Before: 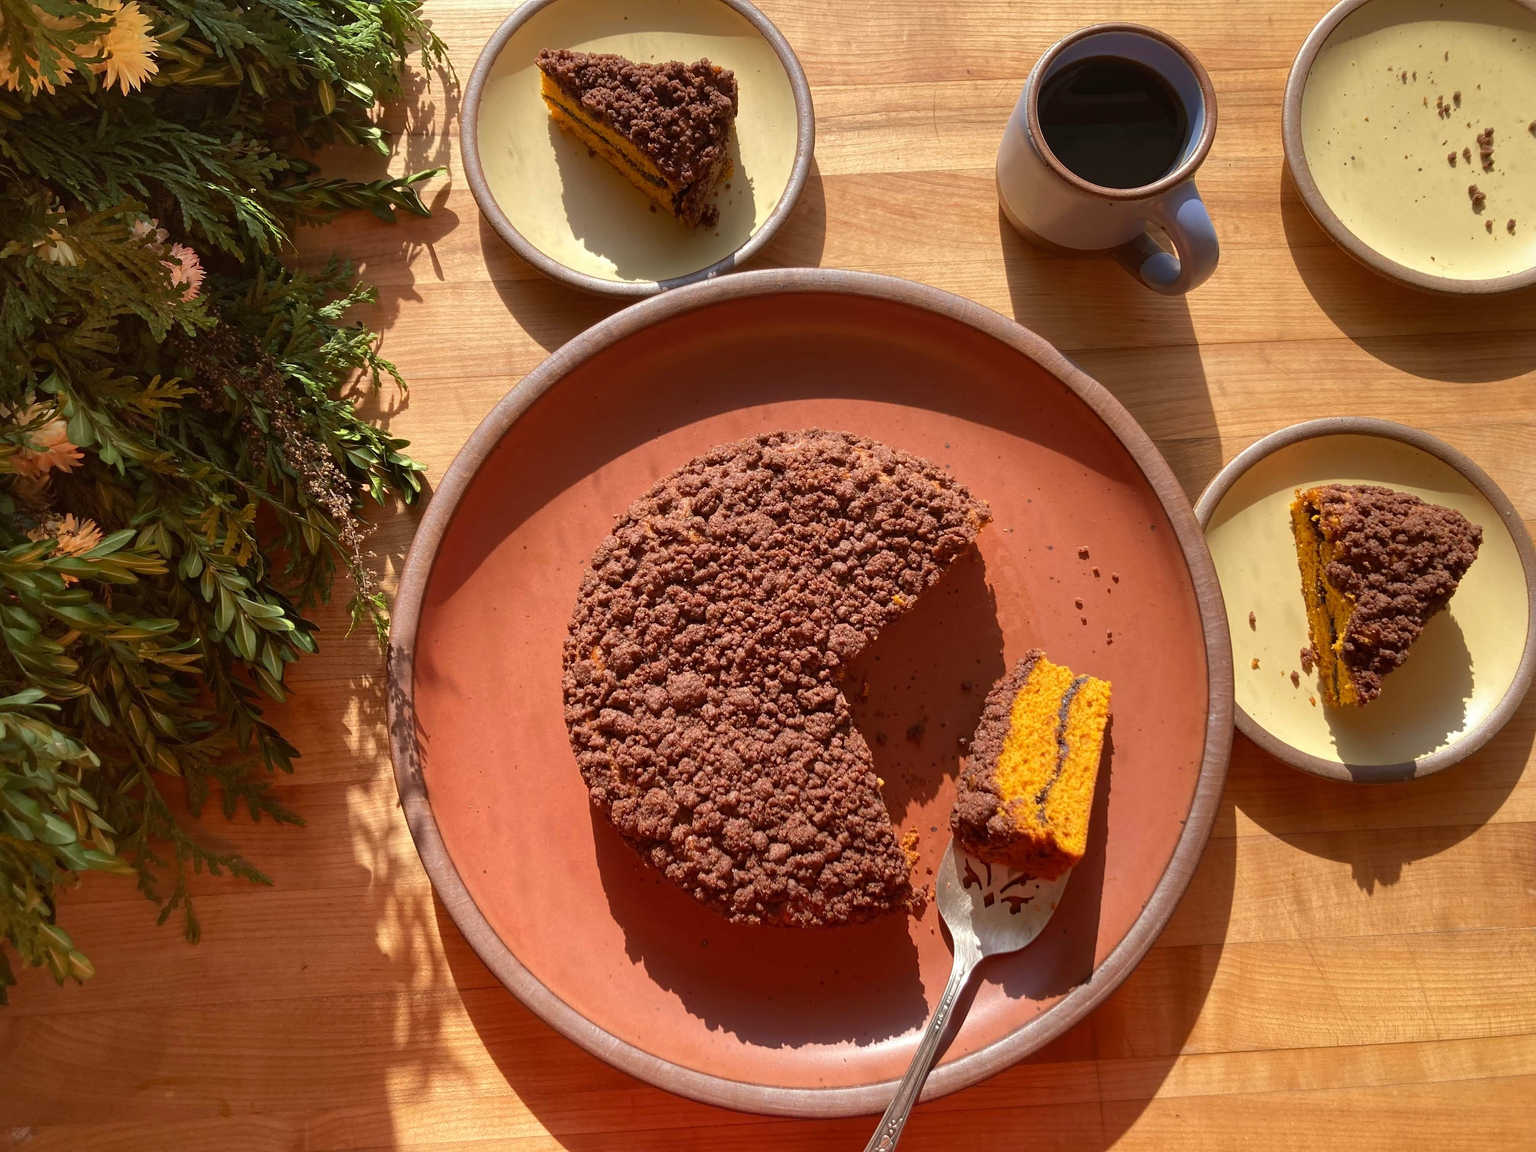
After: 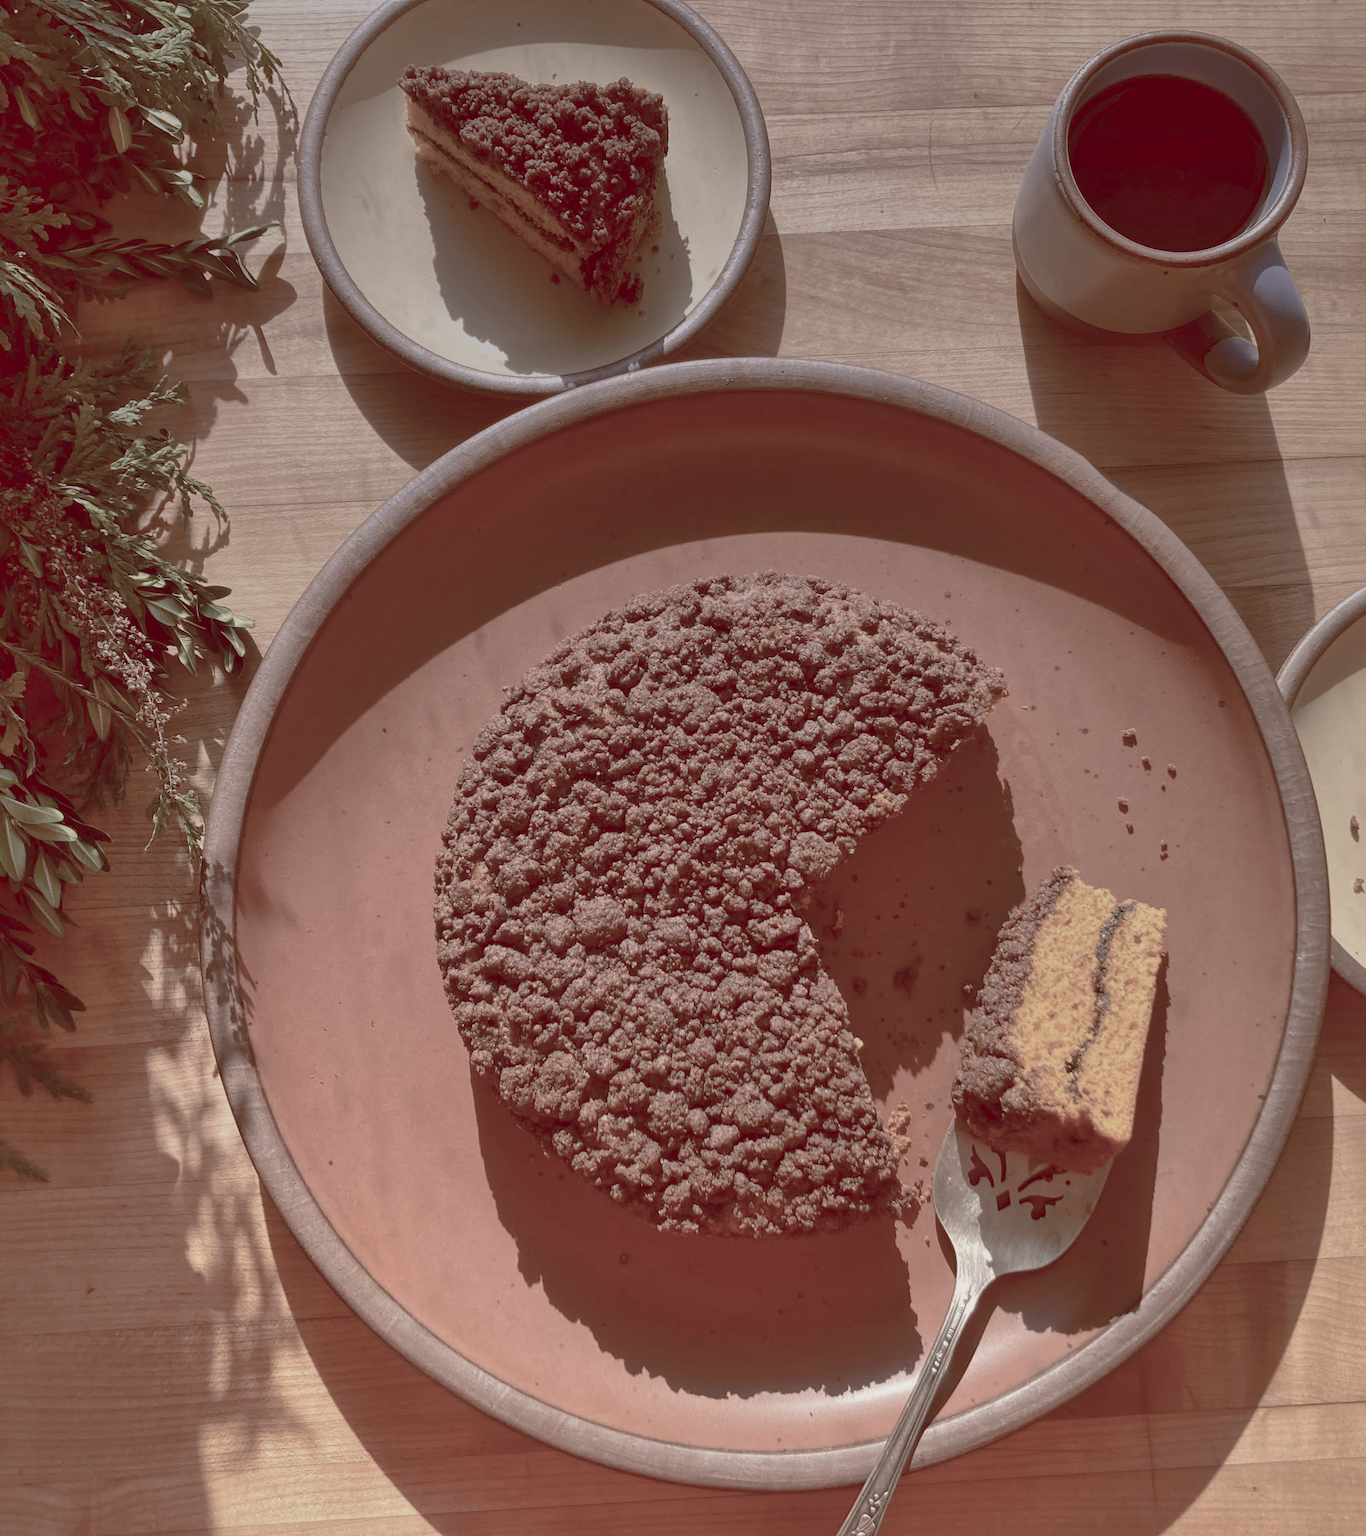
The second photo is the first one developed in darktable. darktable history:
color balance rgb: shadows lift › luminance 1%, shadows lift › chroma 0.2%, shadows lift › hue 20°, power › luminance 1%, power › chroma 0.4%, power › hue 34°, highlights gain › luminance 0.8%, highlights gain › chroma 0.4%, highlights gain › hue 44°, global offset › chroma 0.4%, global offset › hue 34°, white fulcrum 0.08 EV, linear chroma grading › shadows -7%, linear chroma grading › highlights -7%, linear chroma grading › global chroma -10%, linear chroma grading › mid-tones -8%, perceptual saturation grading › global saturation -28%, perceptual saturation grading › highlights -20%, perceptual saturation grading › mid-tones -24%, perceptual saturation grading › shadows -24%, perceptual brilliance grading › global brilliance -1%, perceptual brilliance grading › highlights -1%, perceptual brilliance grading › mid-tones -1%, perceptual brilliance grading › shadows -1%, global vibrance -17%, contrast -6%
shadows and highlights: on, module defaults
crop and rotate: left 15.446%, right 17.836%
graduated density: hue 238.83°, saturation 50%
